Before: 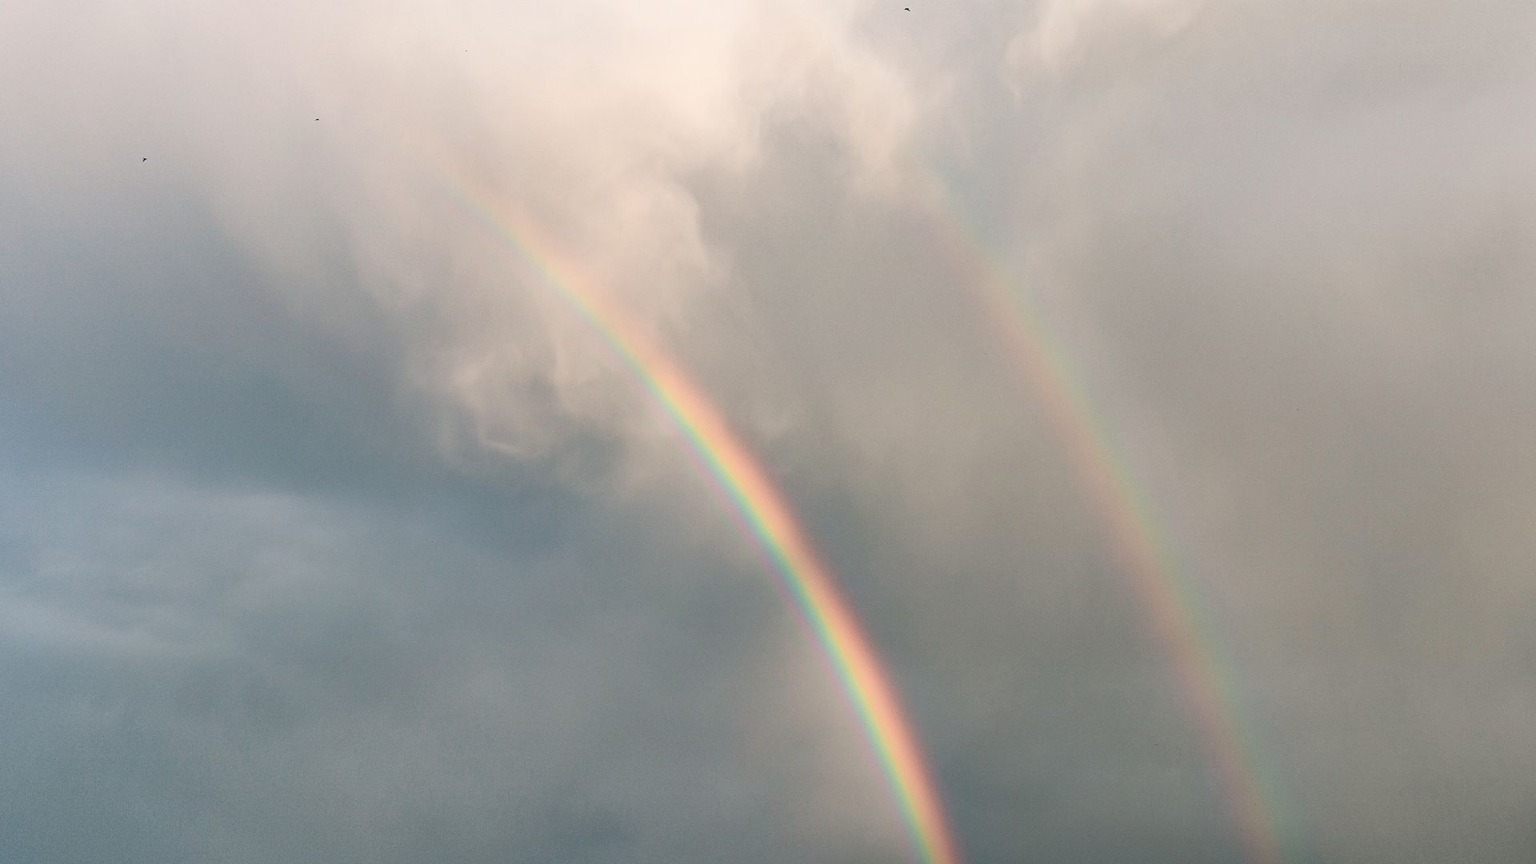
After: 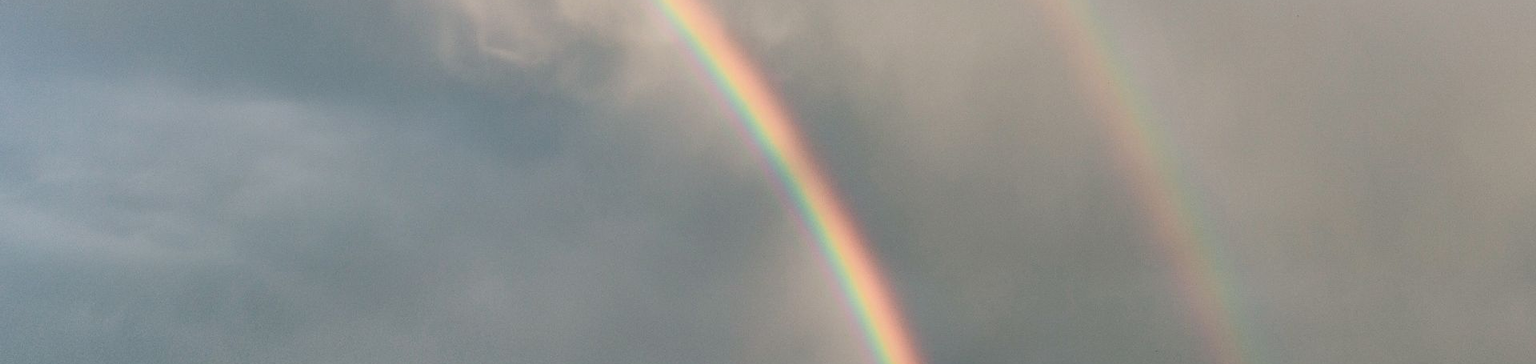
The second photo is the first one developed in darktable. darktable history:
crop: top 45.636%, bottom 12.155%
